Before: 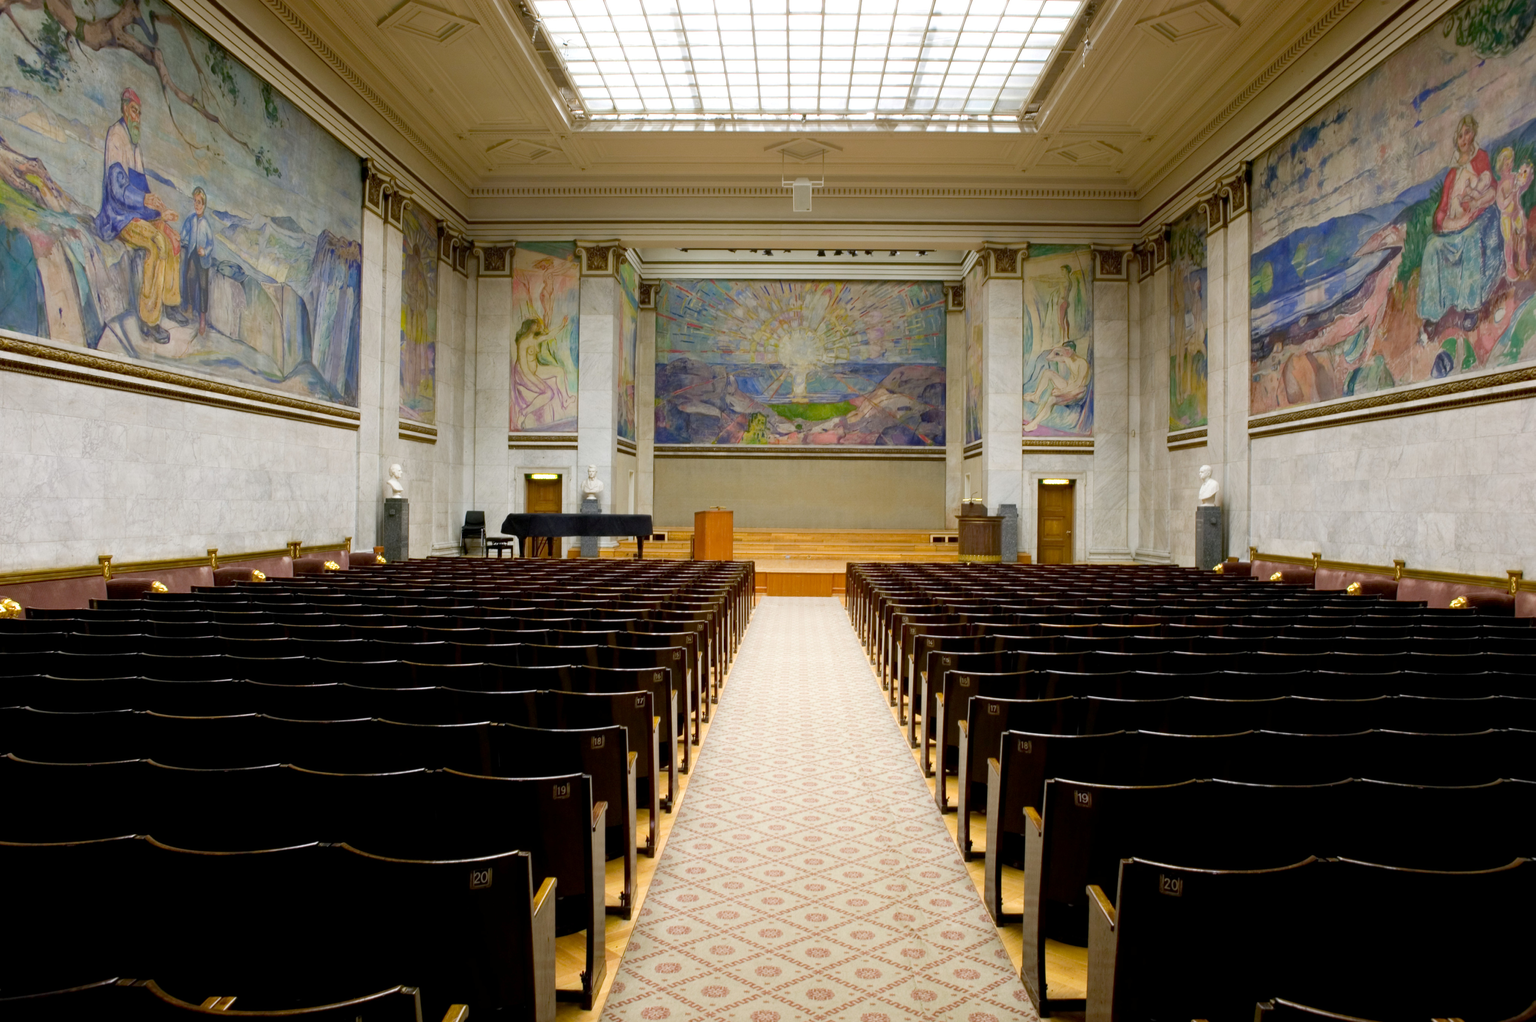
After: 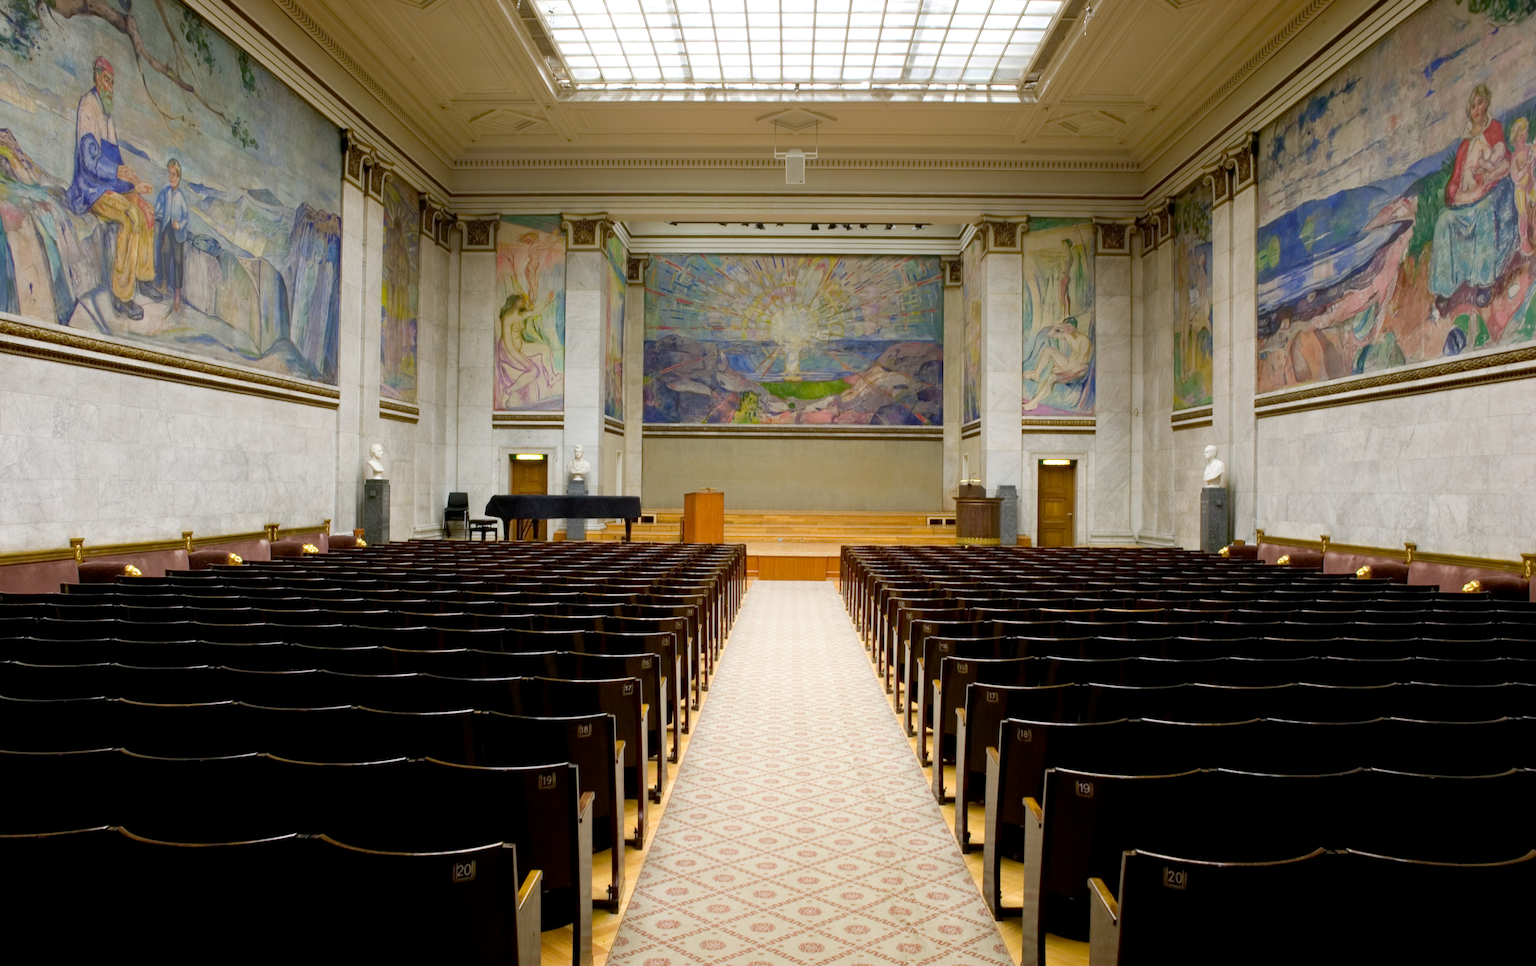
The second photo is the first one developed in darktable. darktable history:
crop: left 2.002%, top 3.3%, right 0.936%, bottom 4.923%
